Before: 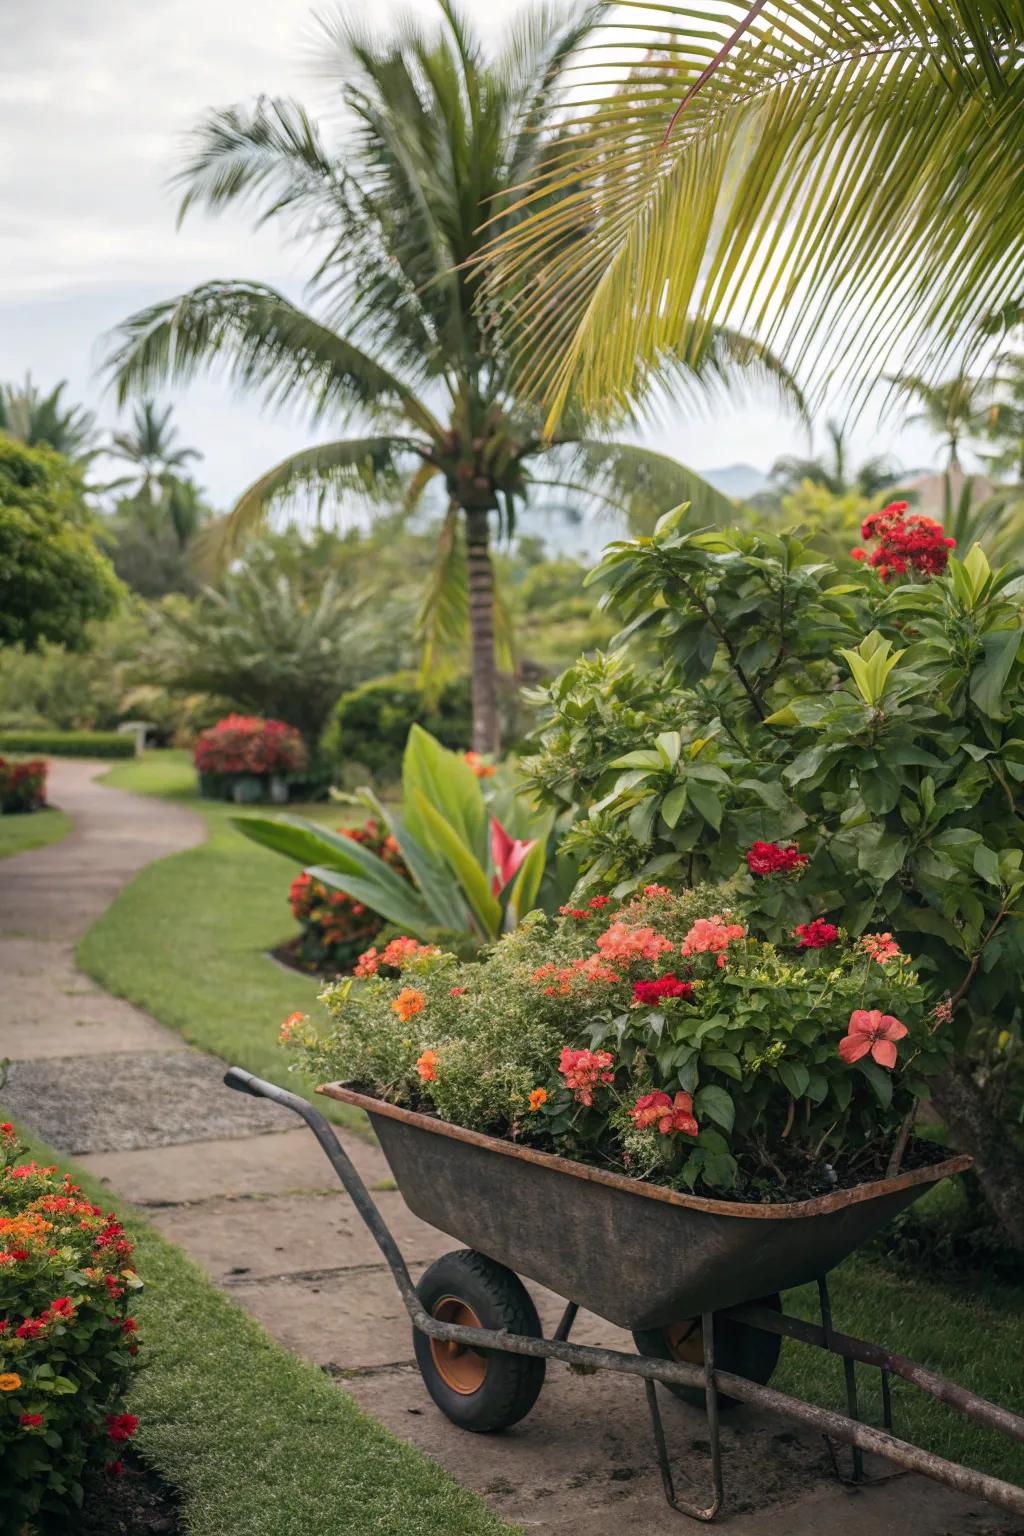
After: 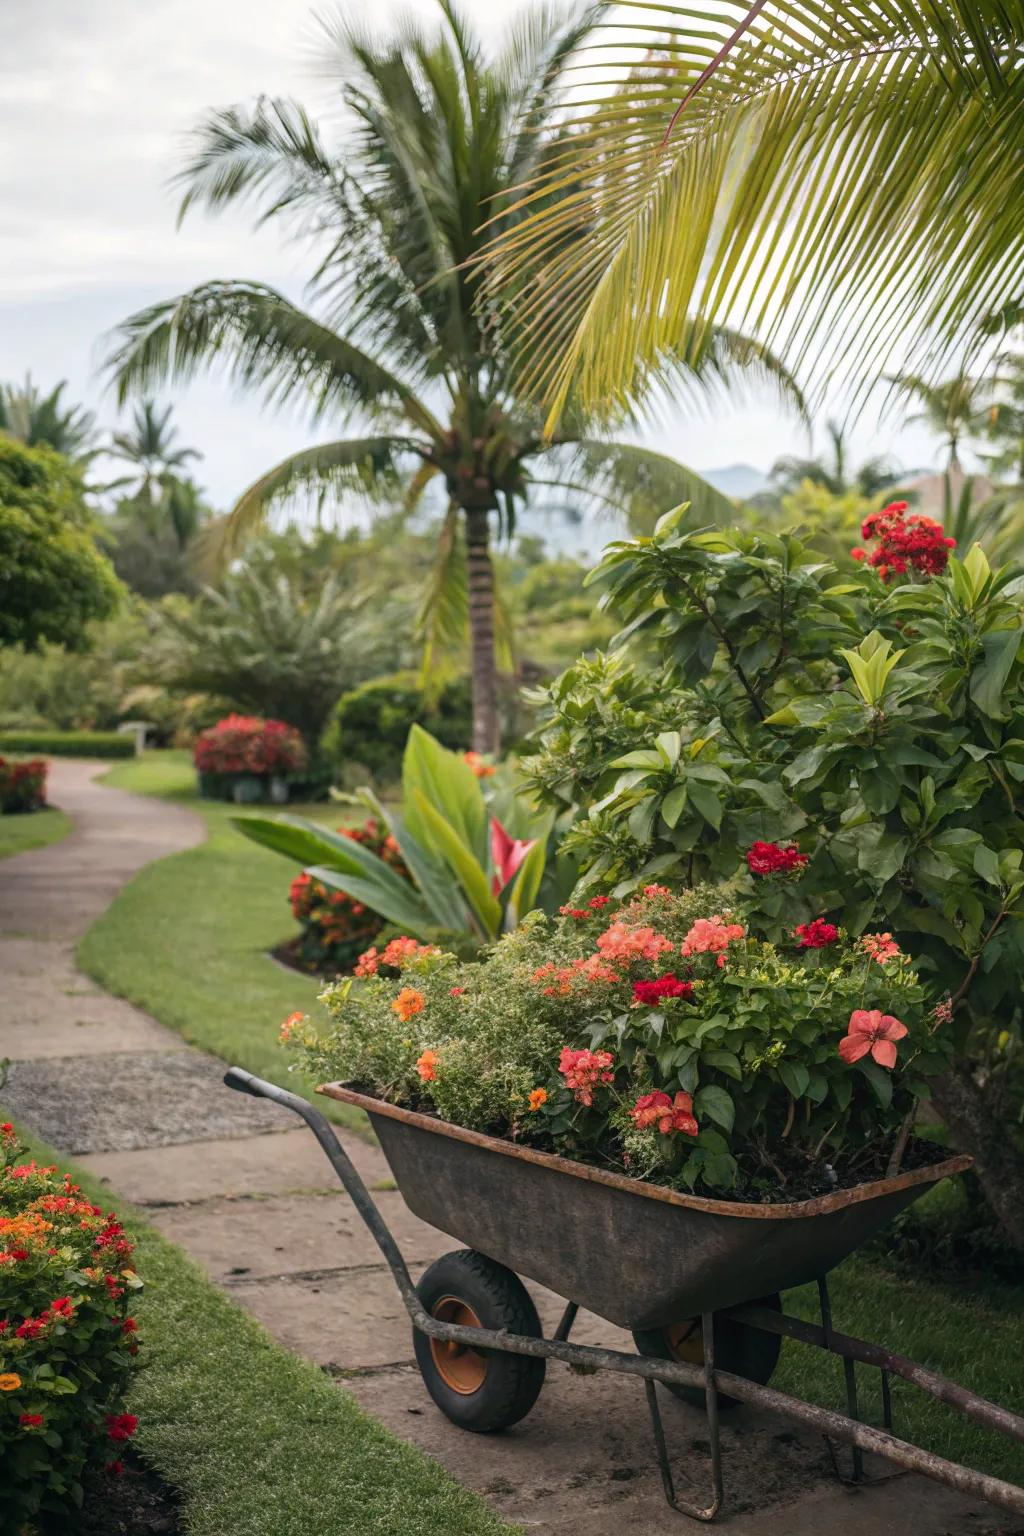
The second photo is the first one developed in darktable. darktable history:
tone curve: curves: ch0 [(0, 0) (0.003, 0.014) (0.011, 0.019) (0.025, 0.029) (0.044, 0.047) (0.069, 0.071) (0.1, 0.101) (0.136, 0.131) (0.177, 0.166) (0.224, 0.212) (0.277, 0.263) (0.335, 0.32) (0.399, 0.387) (0.468, 0.459) (0.543, 0.541) (0.623, 0.626) (0.709, 0.717) (0.801, 0.813) (0.898, 0.909) (1, 1)], color space Lab, independent channels, preserve colors none
